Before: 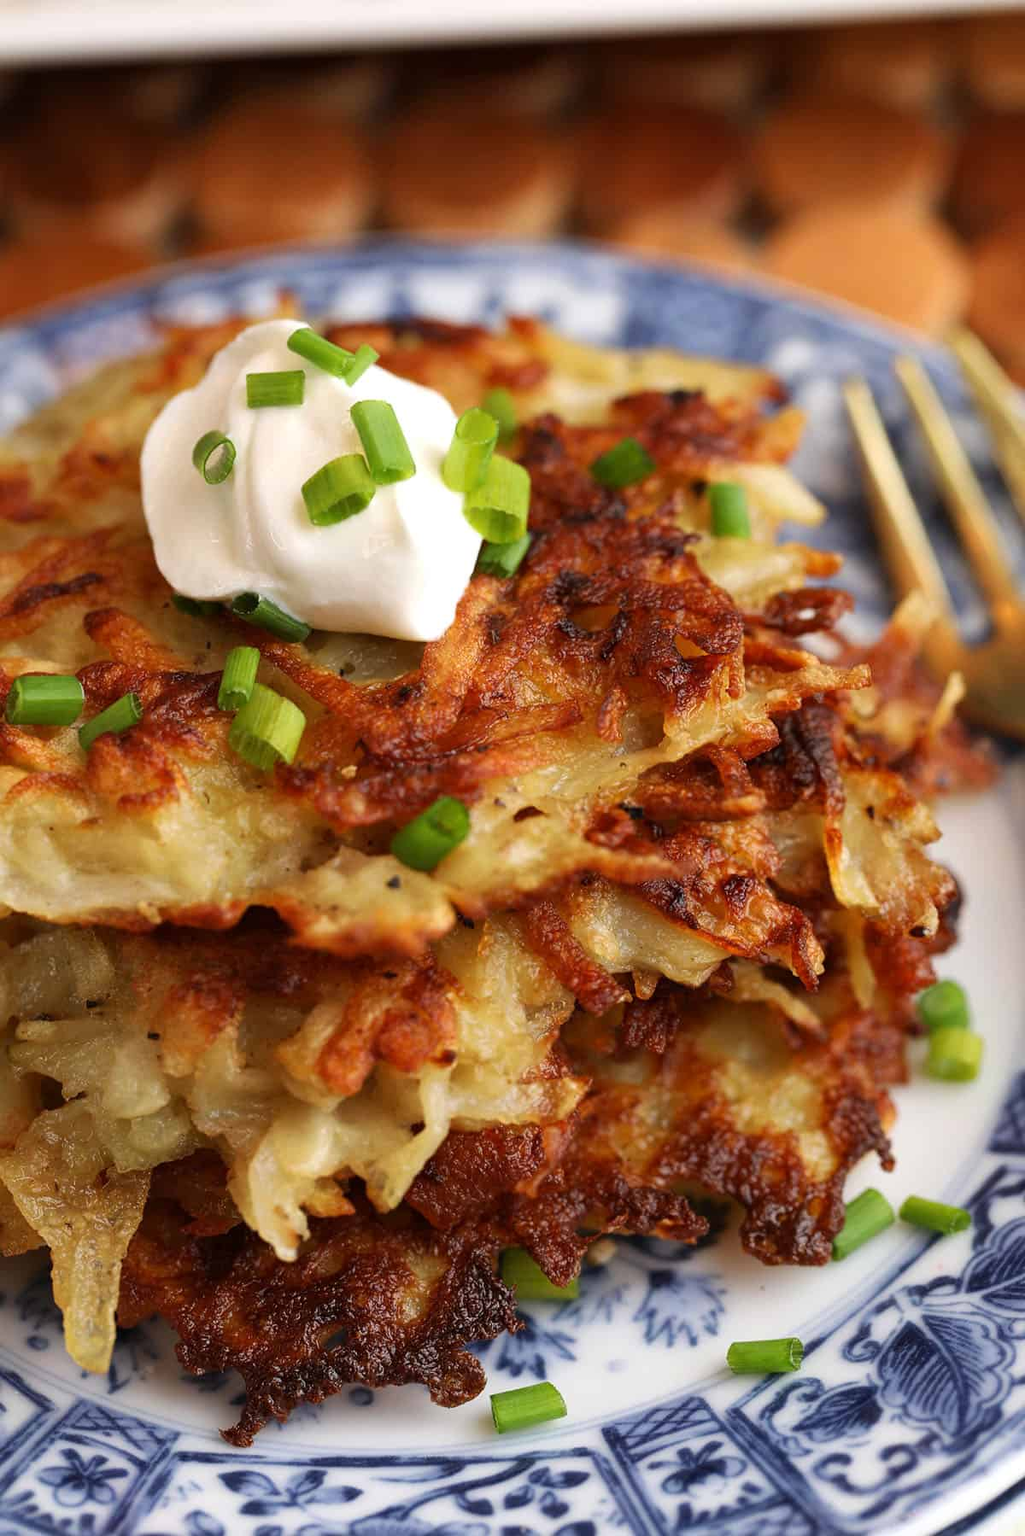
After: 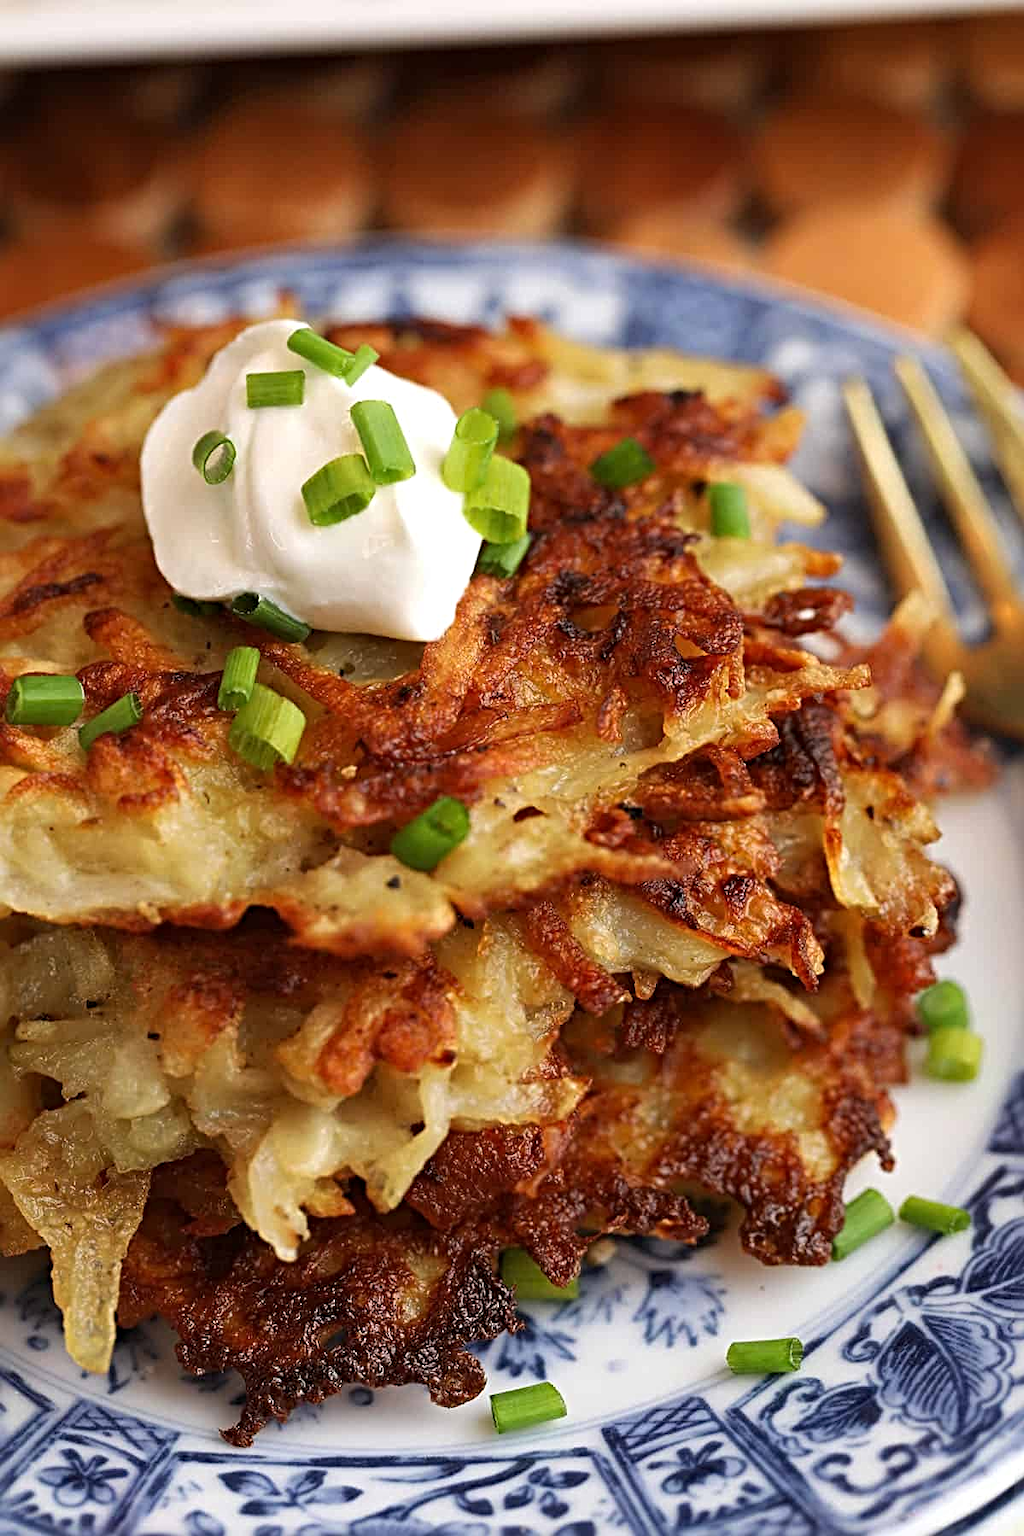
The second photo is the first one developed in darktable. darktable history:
sharpen: radius 4.912
